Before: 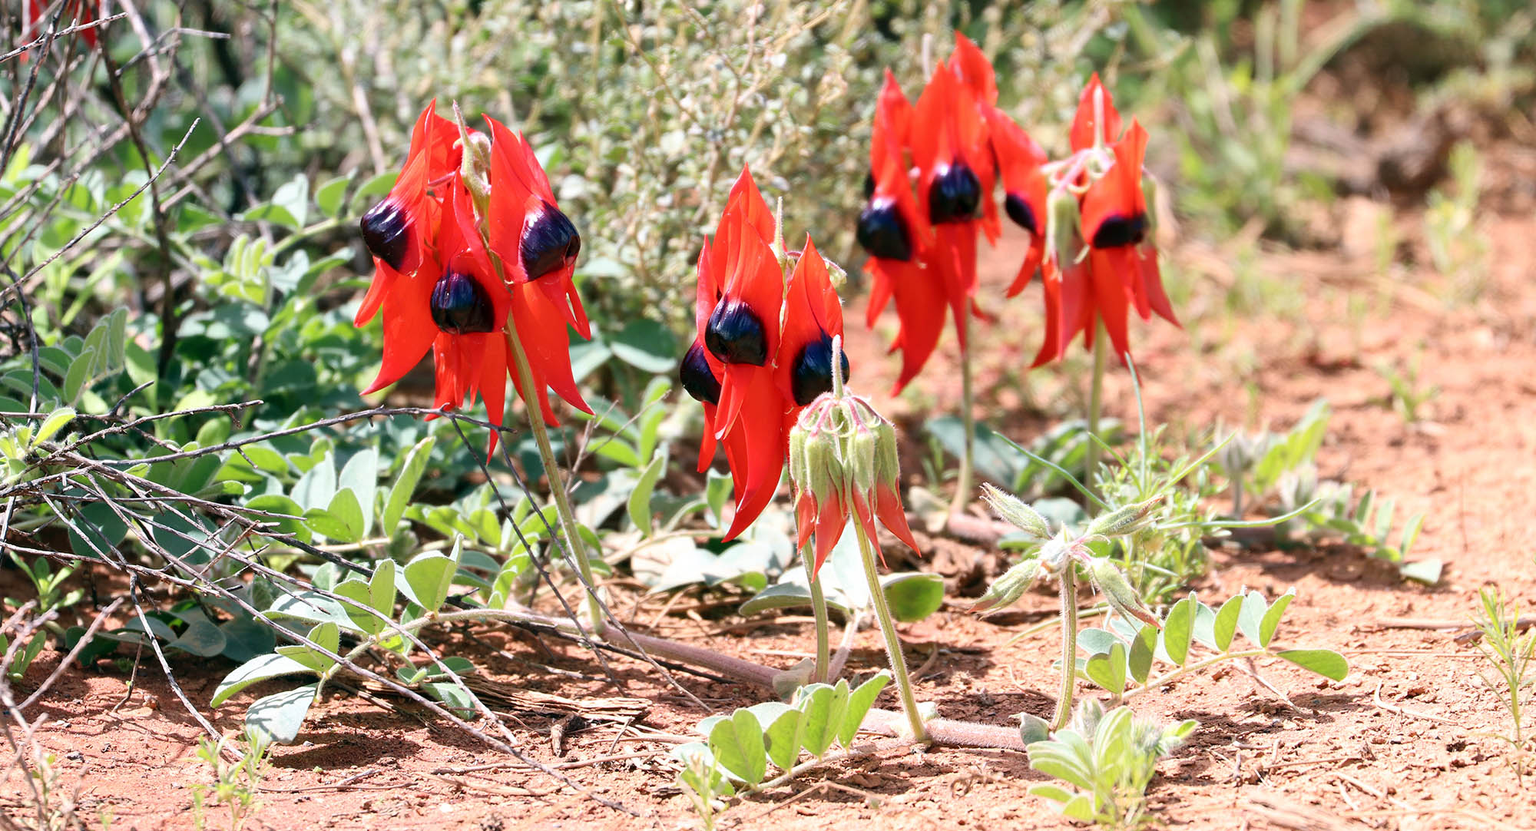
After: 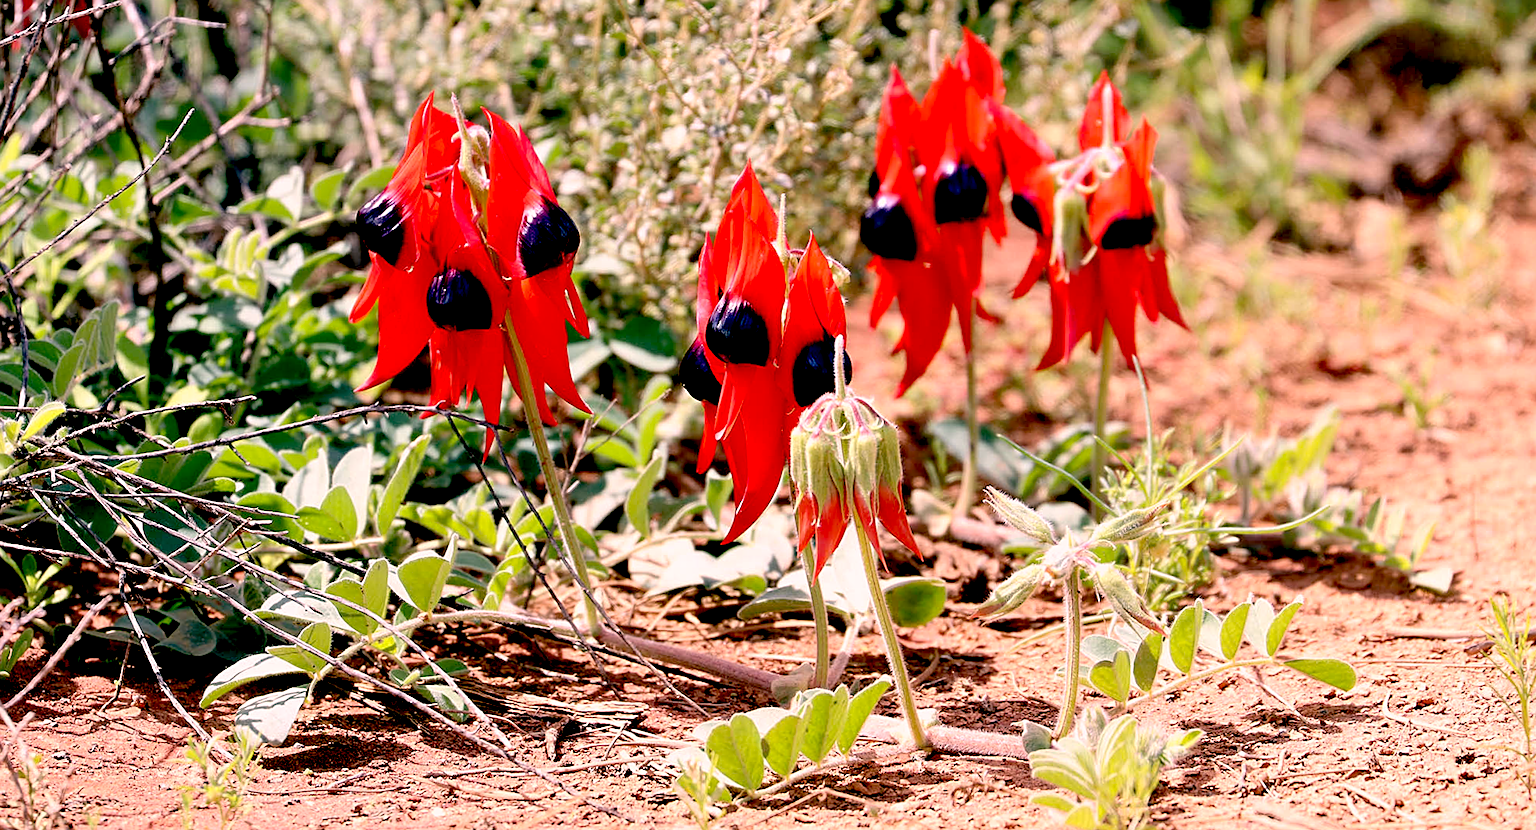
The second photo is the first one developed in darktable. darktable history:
exposure: black level correction 0.047, exposure 0.013 EV, compensate highlight preservation false
sharpen: on, module defaults
crop and rotate: angle -0.5°
color correction: highlights a* 12.23, highlights b* 5.41
